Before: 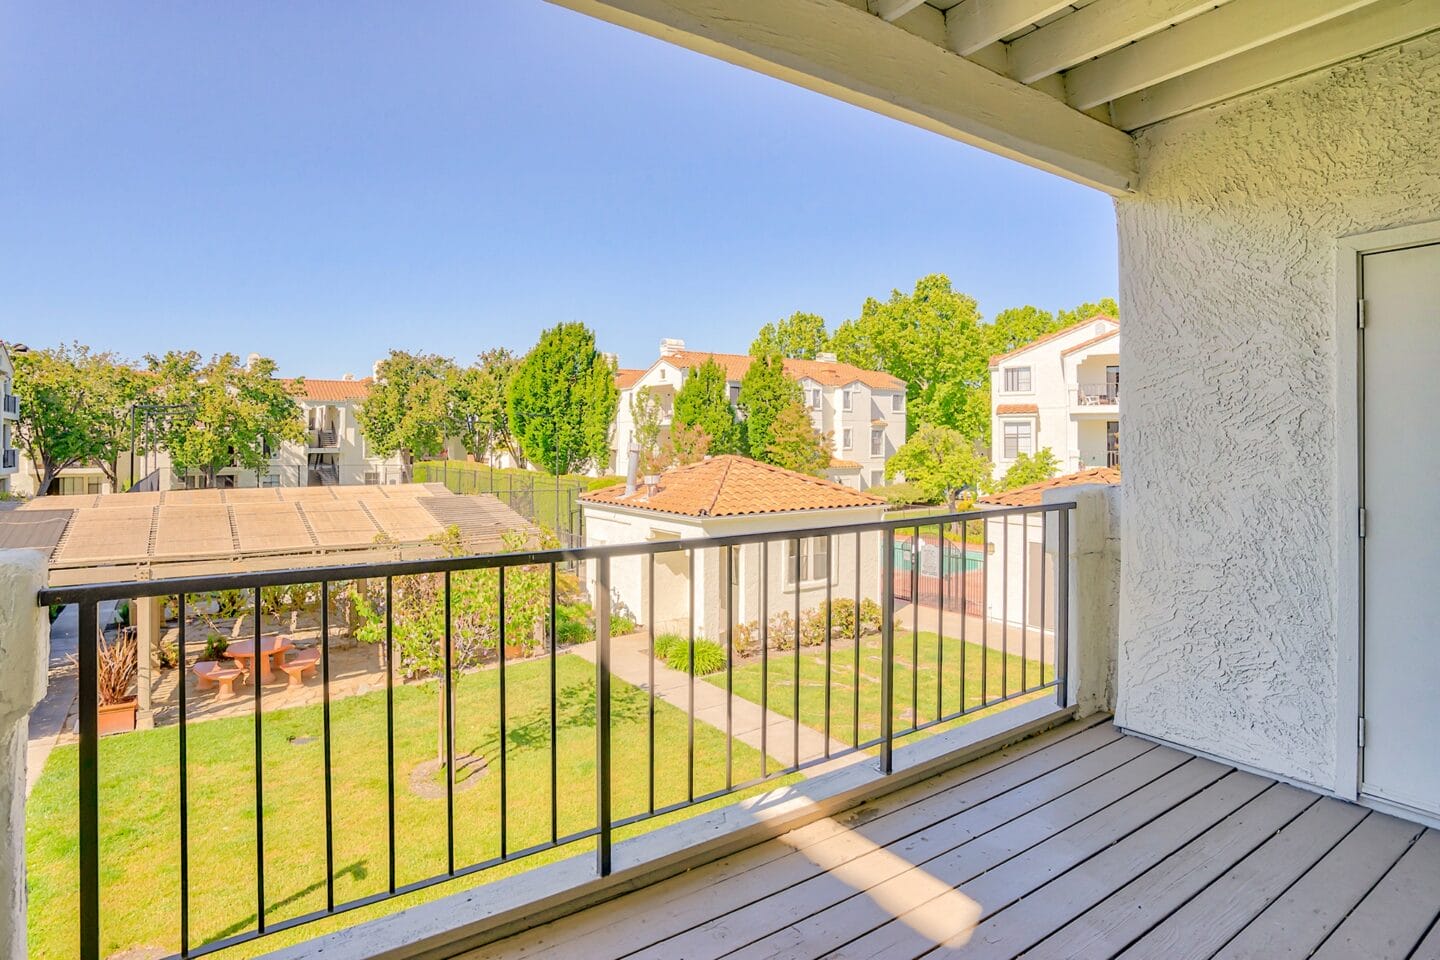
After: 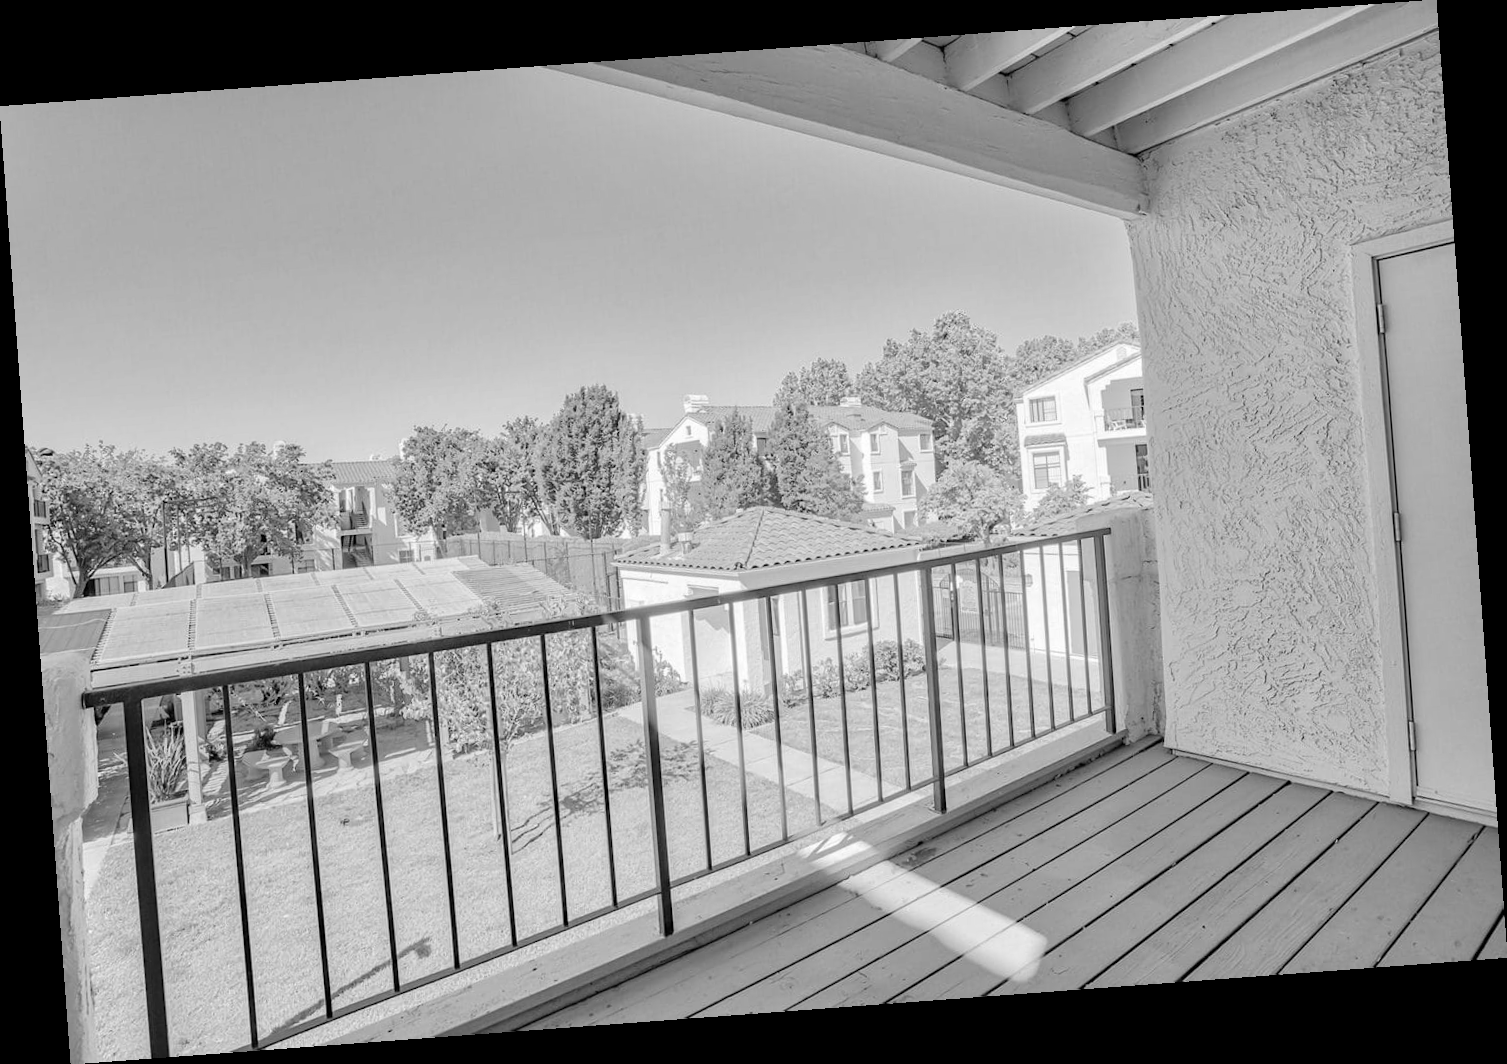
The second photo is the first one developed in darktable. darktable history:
rotate and perspective: rotation -4.25°, automatic cropping off
monochrome: size 3.1
